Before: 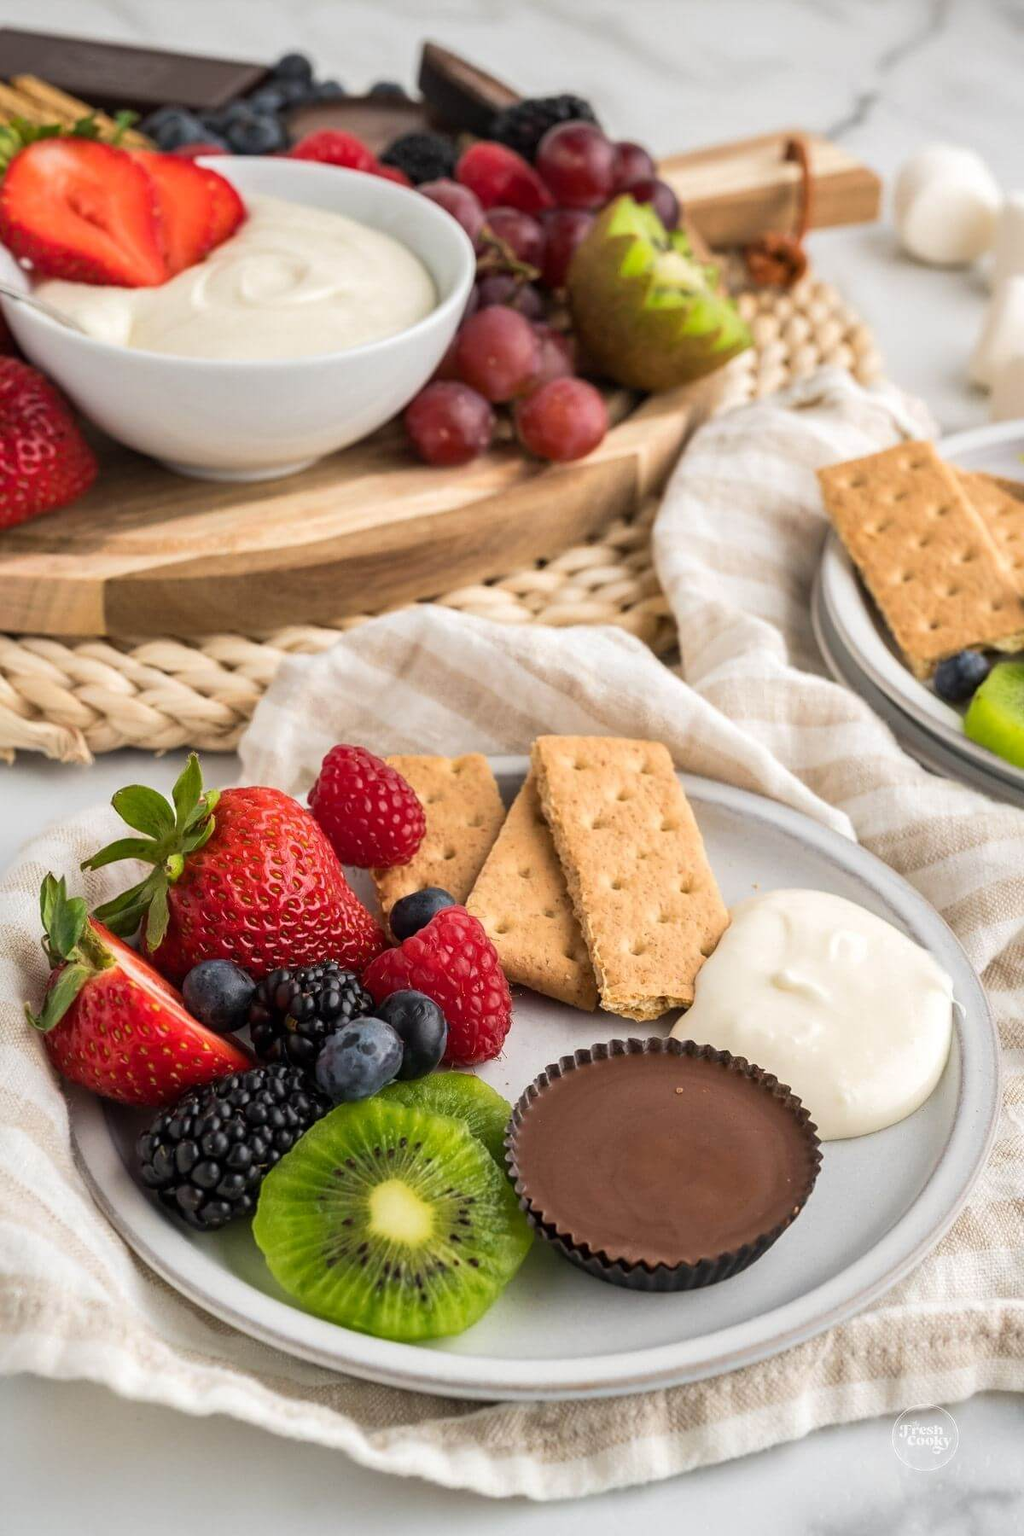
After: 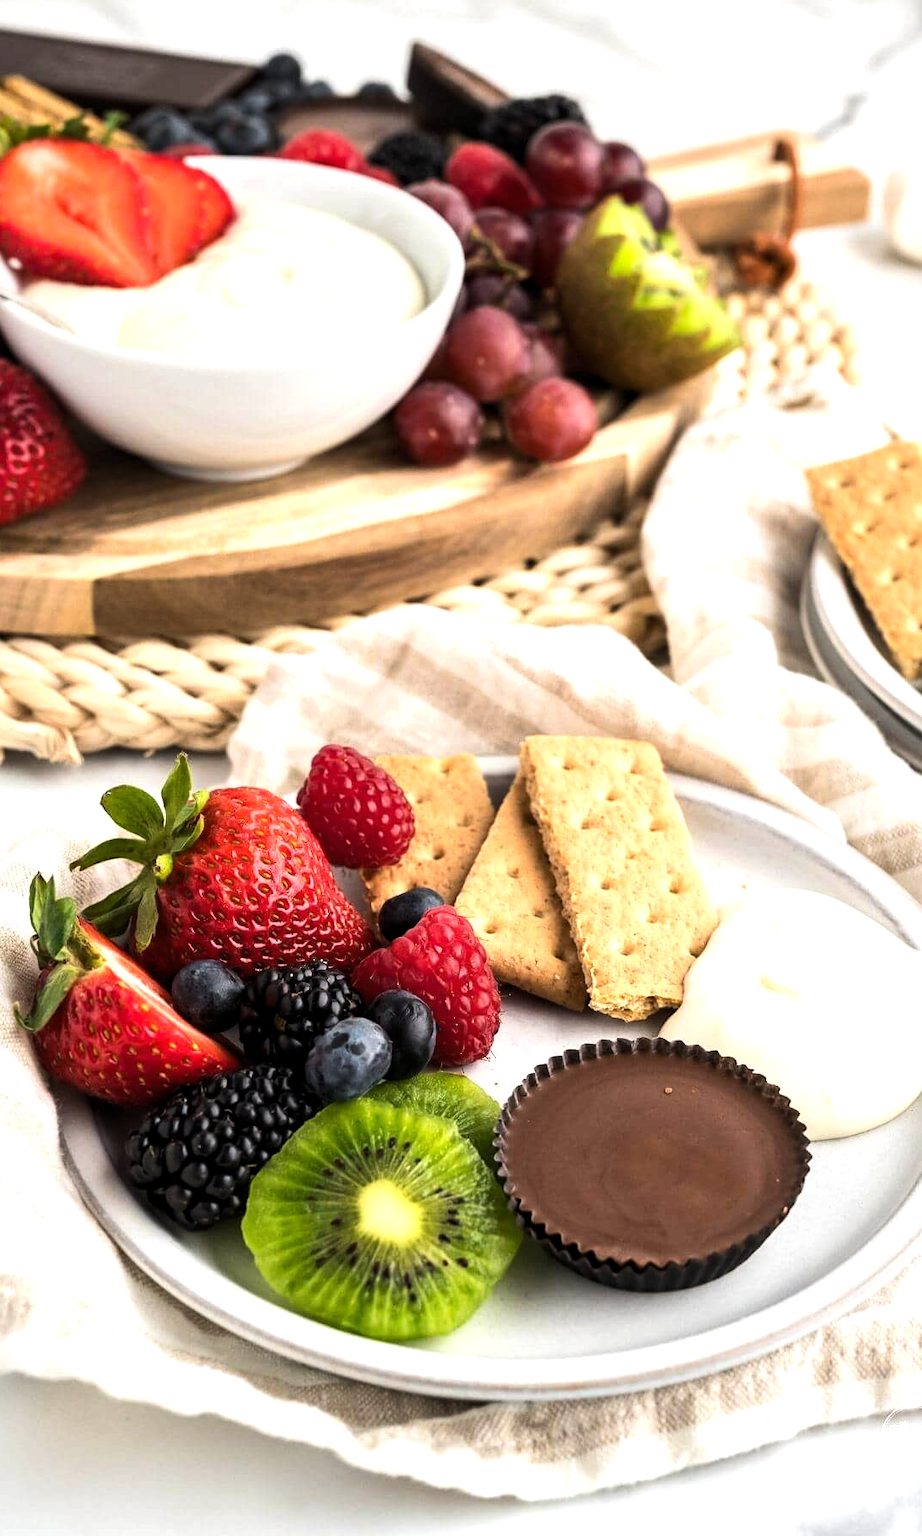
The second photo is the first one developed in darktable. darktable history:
tone equalizer: -8 EV -0.75 EV, -7 EV -0.7 EV, -6 EV -0.6 EV, -5 EV -0.4 EV, -3 EV 0.4 EV, -2 EV 0.6 EV, -1 EV 0.7 EV, +0 EV 0.75 EV, edges refinement/feathering 500, mask exposure compensation -1.57 EV, preserve details no
levels: levels [0.016, 0.492, 0.969]
crop and rotate: left 1.088%, right 8.807%
